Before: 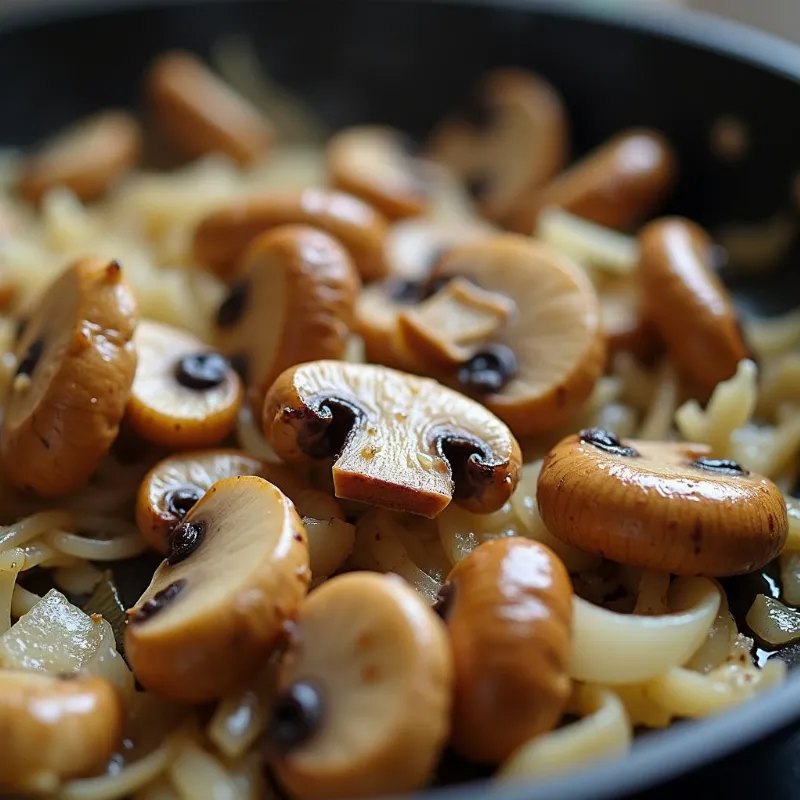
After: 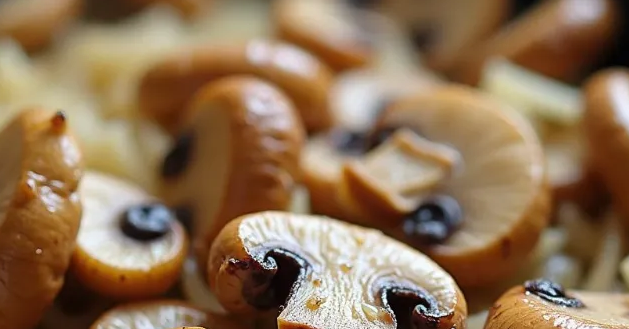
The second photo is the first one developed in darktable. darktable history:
crop: left 6.917%, top 18.731%, right 14.441%, bottom 40.065%
exposure: black level correction 0, exposure 0 EV, compensate exposure bias true, compensate highlight preservation false
